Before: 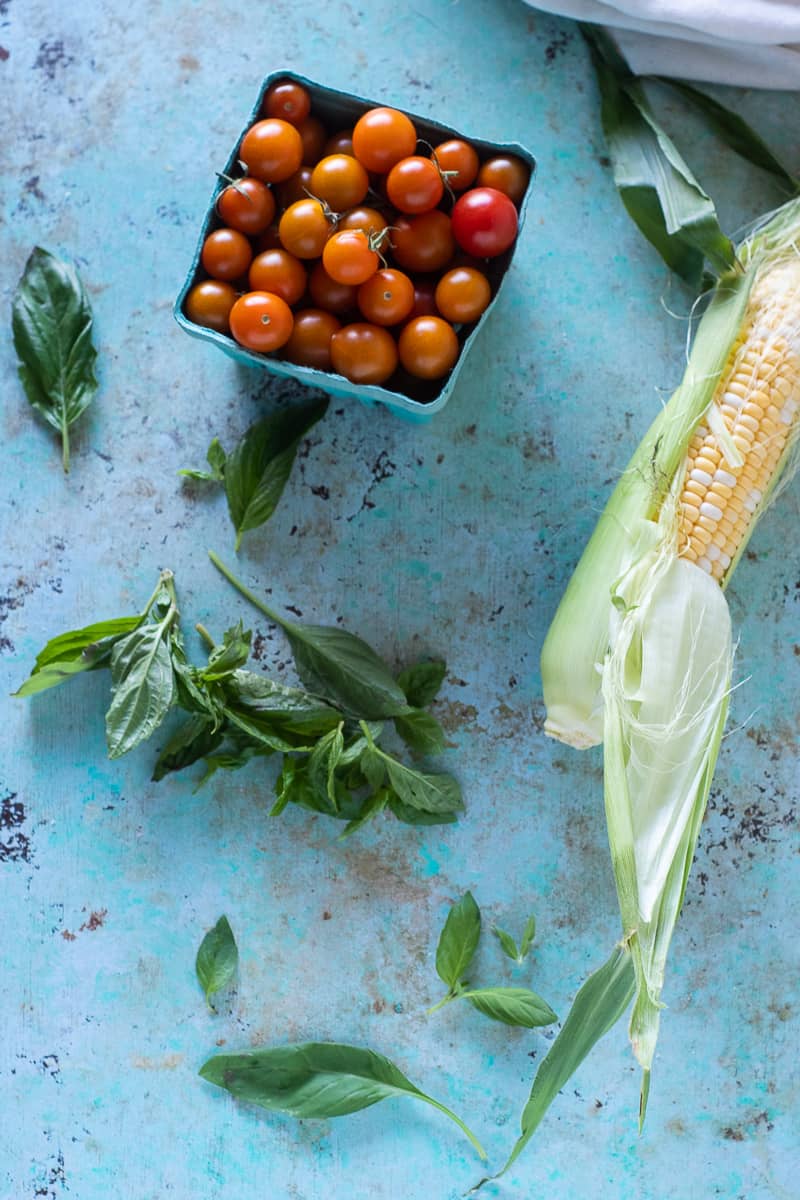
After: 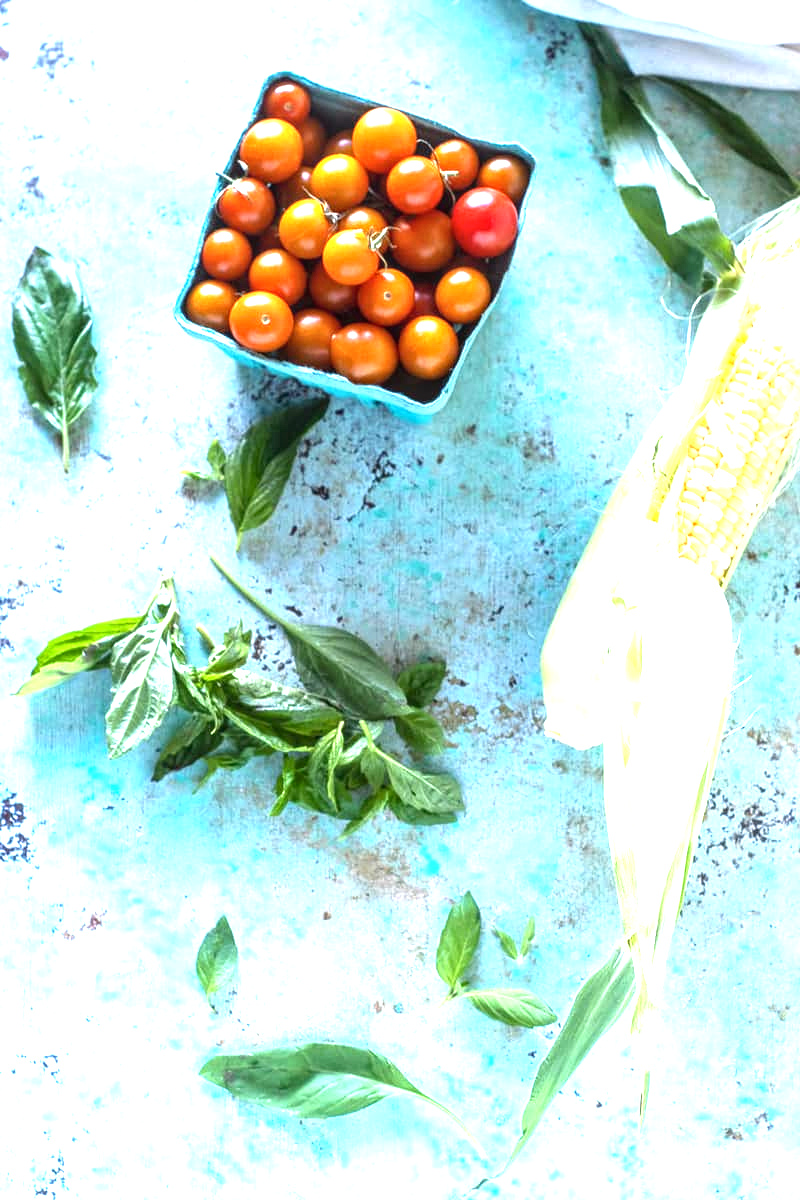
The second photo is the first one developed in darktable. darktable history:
color balance: mode lift, gamma, gain (sRGB), lift [0.97, 1, 1, 1], gamma [1.03, 1, 1, 1]
exposure: black level correction 0, exposure 1.75 EV, compensate exposure bias true, compensate highlight preservation false
local contrast: on, module defaults
